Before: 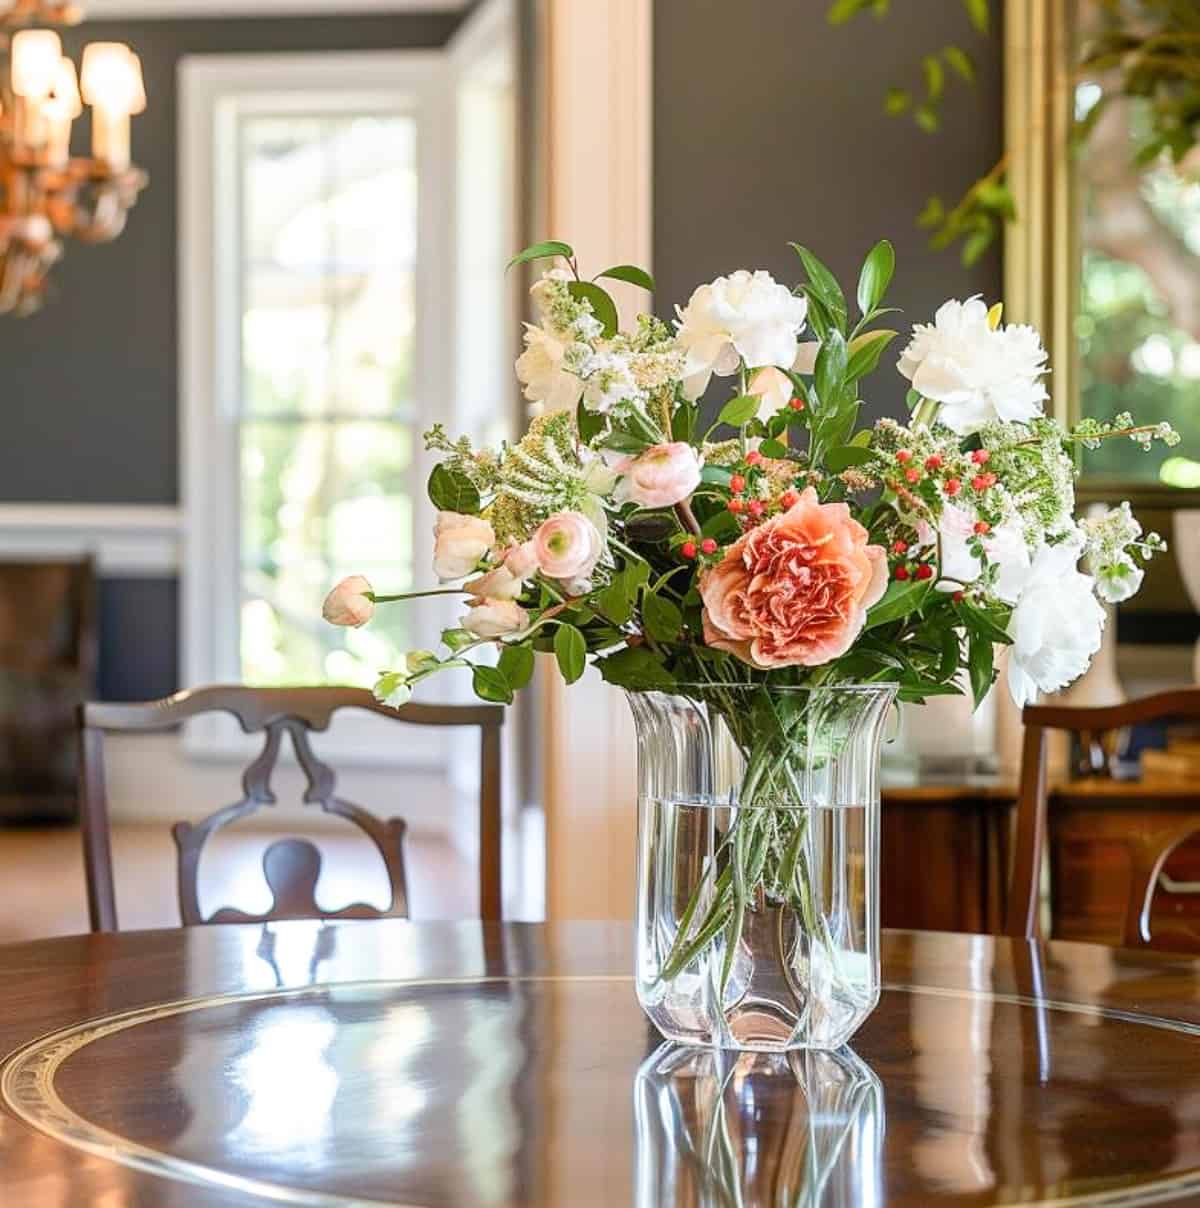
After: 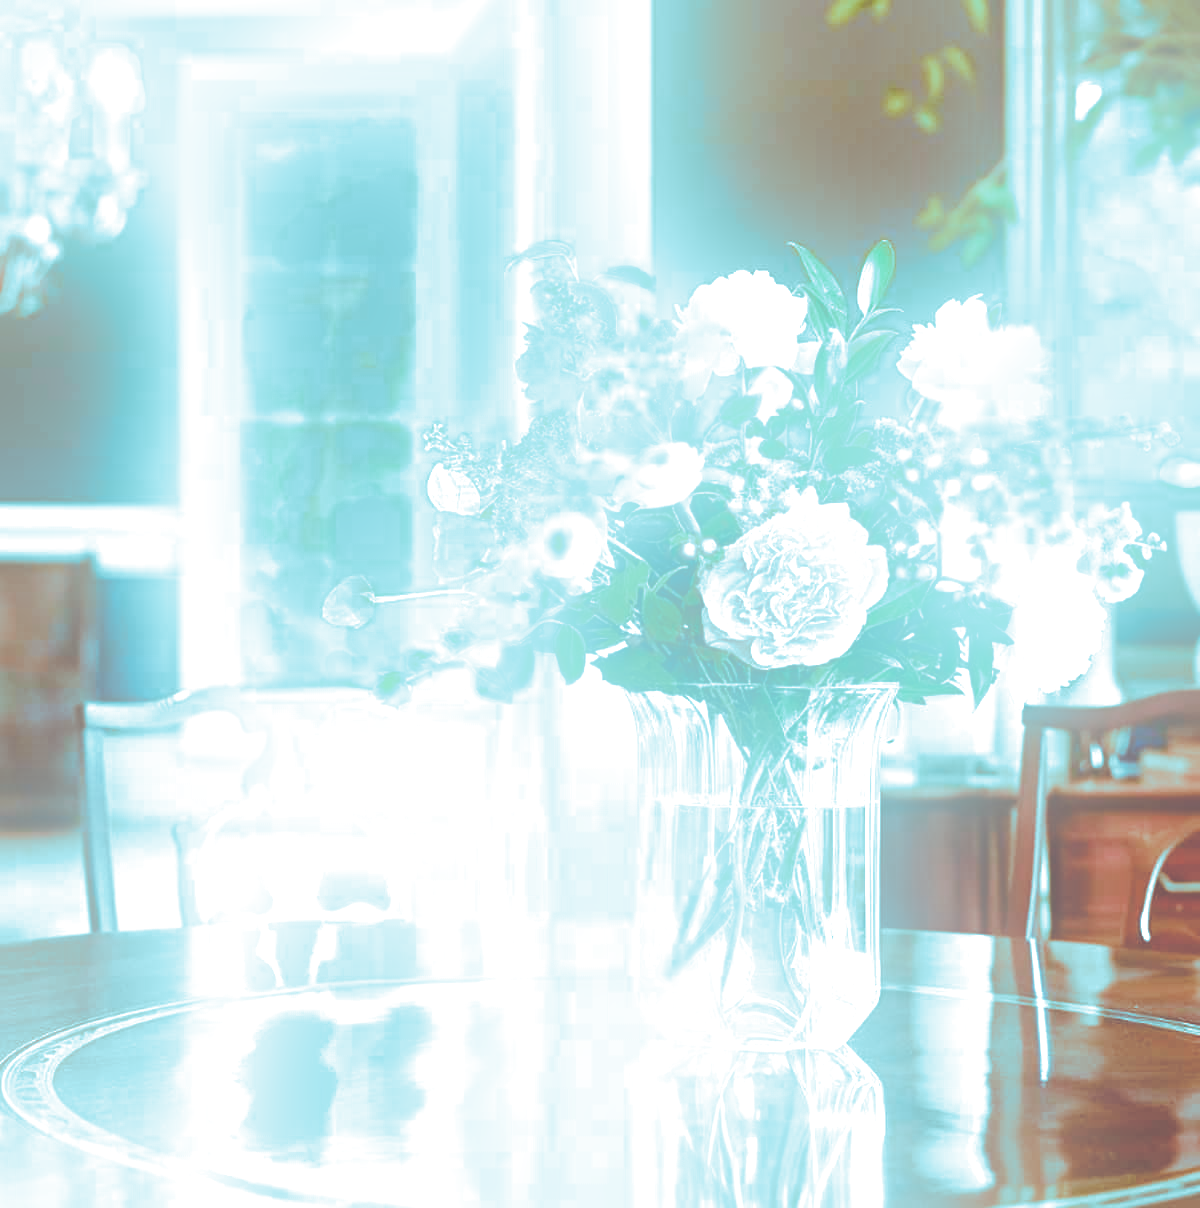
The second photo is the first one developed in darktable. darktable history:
split-toning: shadows › hue 327.6°, highlights › hue 198°, highlights › saturation 0.55, balance -21.25, compress 0%
haze removal: compatibility mode true, adaptive false
contrast equalizer: octaves 7, y [[0.6 ×6], [0.55 ×6], [0 ×6], [0 ×6], [0 ×6]], mix -0.3
local contrast: mode bilateral grid, contrast 20, coarseness 50, detail 120%, midtone range 0.2
bloom: on, module defaults
exposure: black level correction -0.023, exposure 1.397 EV, compensate highlight preservation false
